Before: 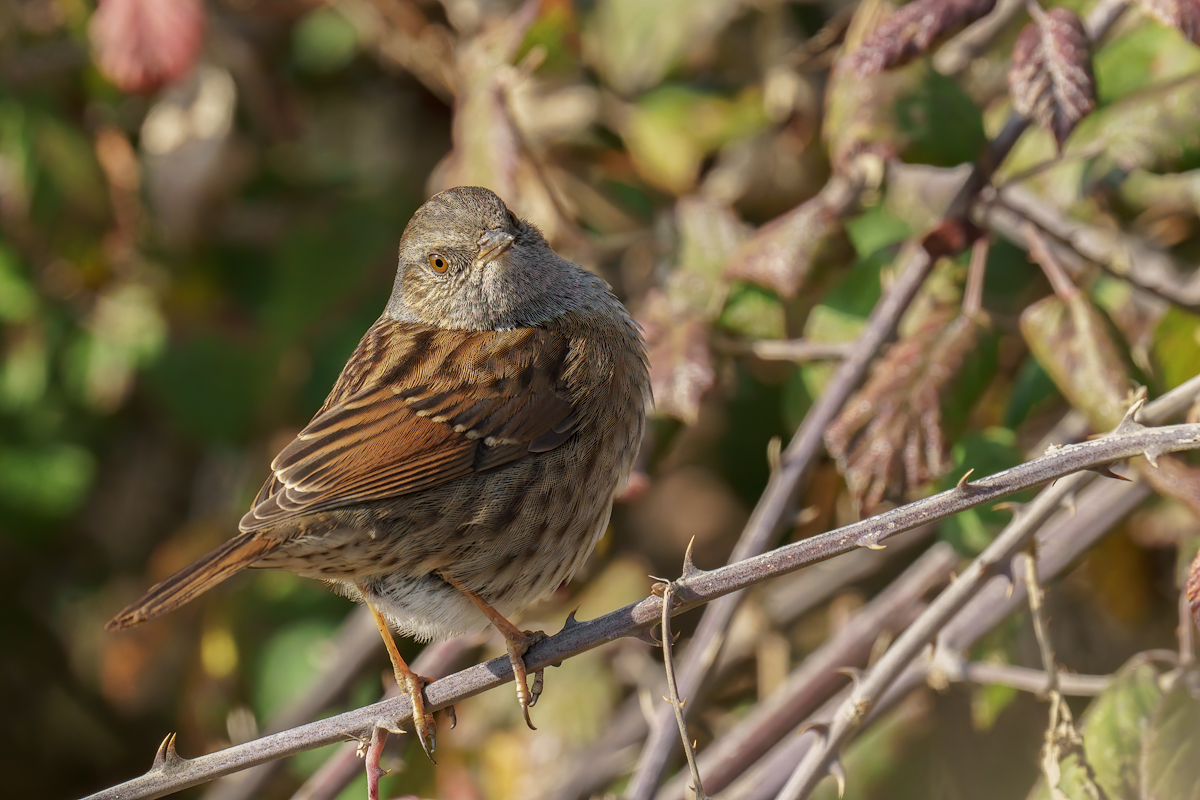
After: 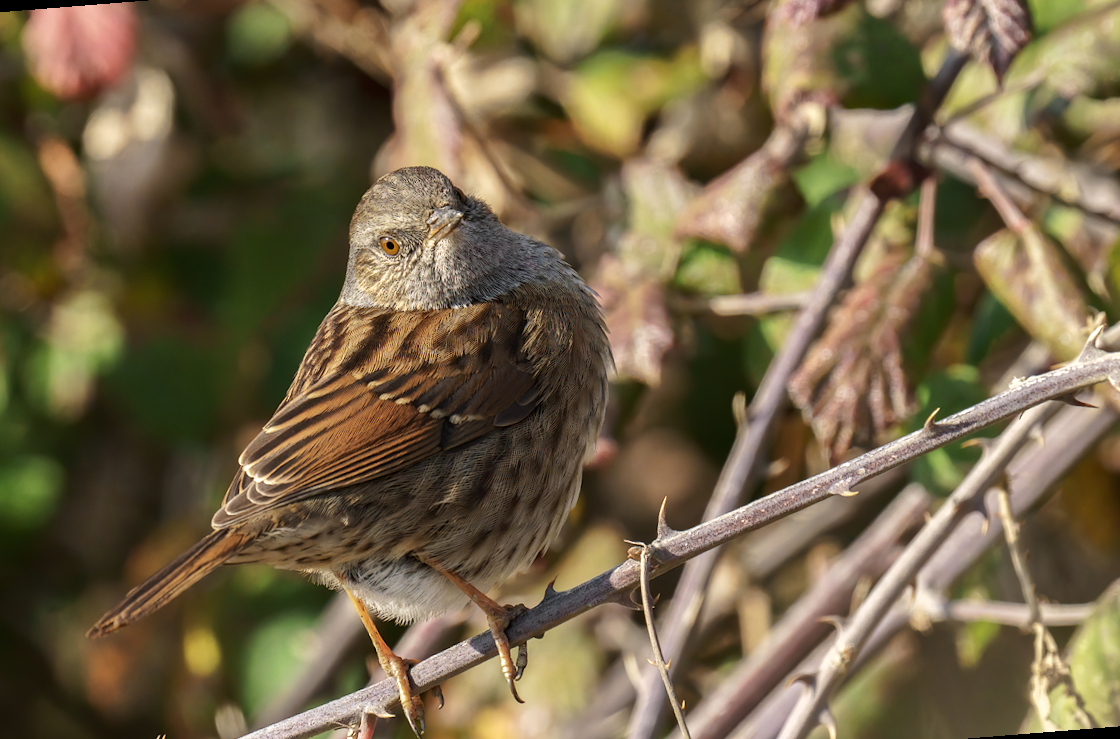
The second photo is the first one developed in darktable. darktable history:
tone equalizer: -8 EV -0.417 EV, -7 EV -0.389 EV, -6 EV -0.333 EV, -5 EV -0.222 EV, -3 EV 0.222 EV, -2 EV 0.333 EV, -1 EV 0.389 EV, +0 EV 0.417 EV, edges refinement/feathering 500, mask exposure compensation -1.57 EV, preserve details no
rotate and perspective: rotation -4.57°, crop left 0.054, crop right 0.944, crop top 0.087, crop bottom 0.914
